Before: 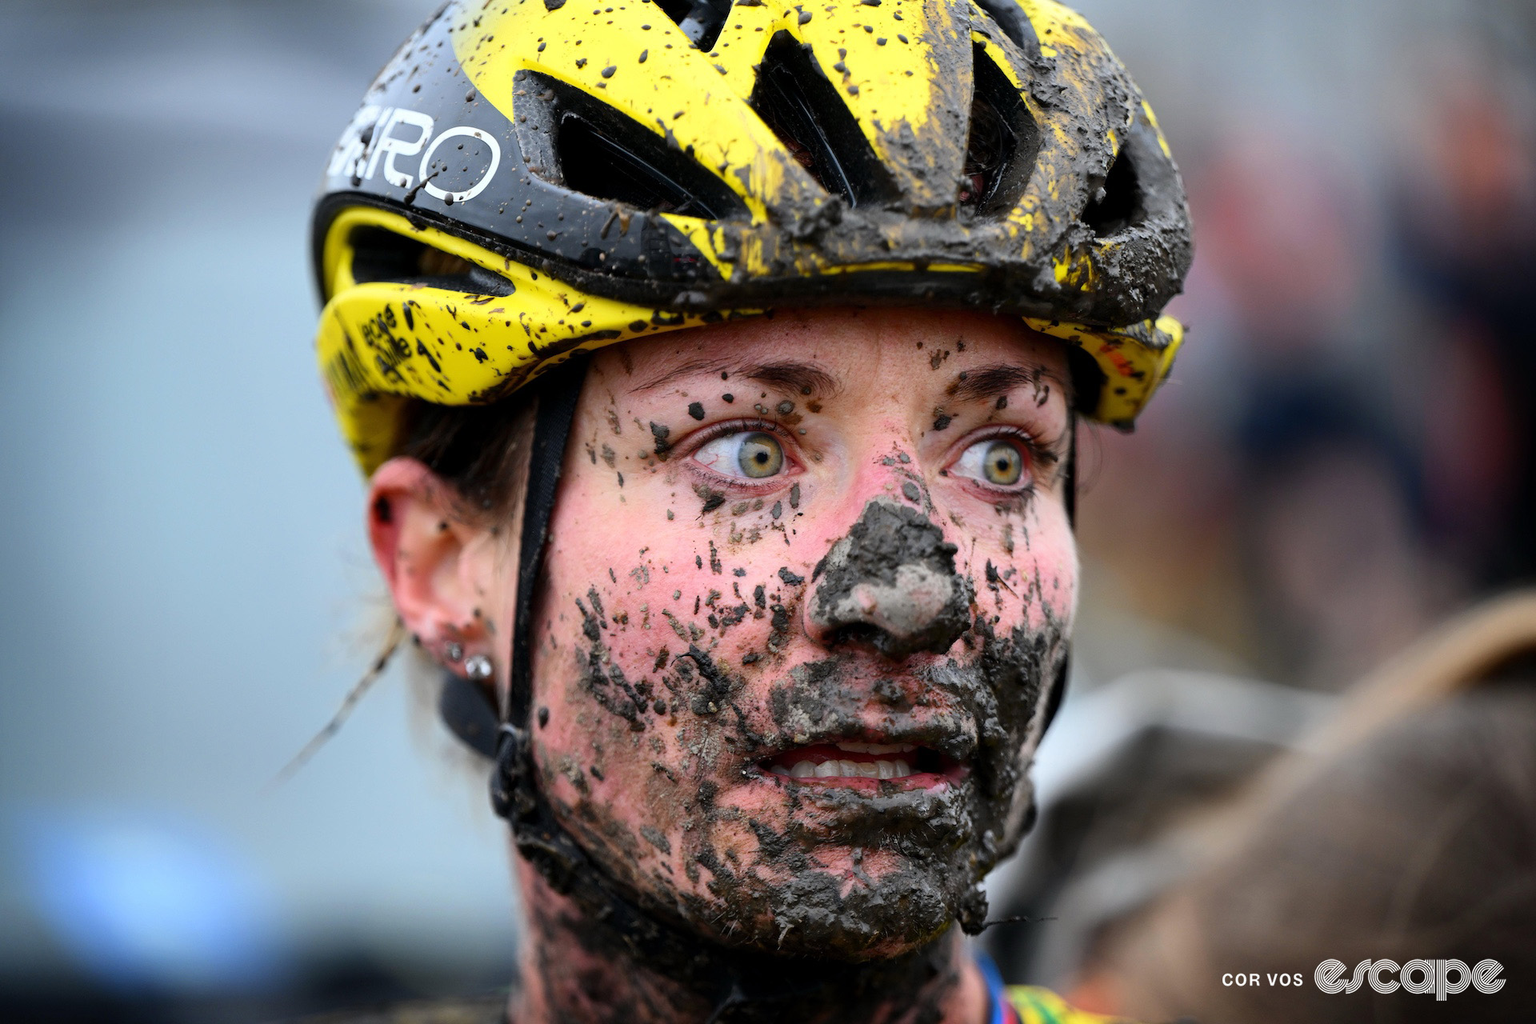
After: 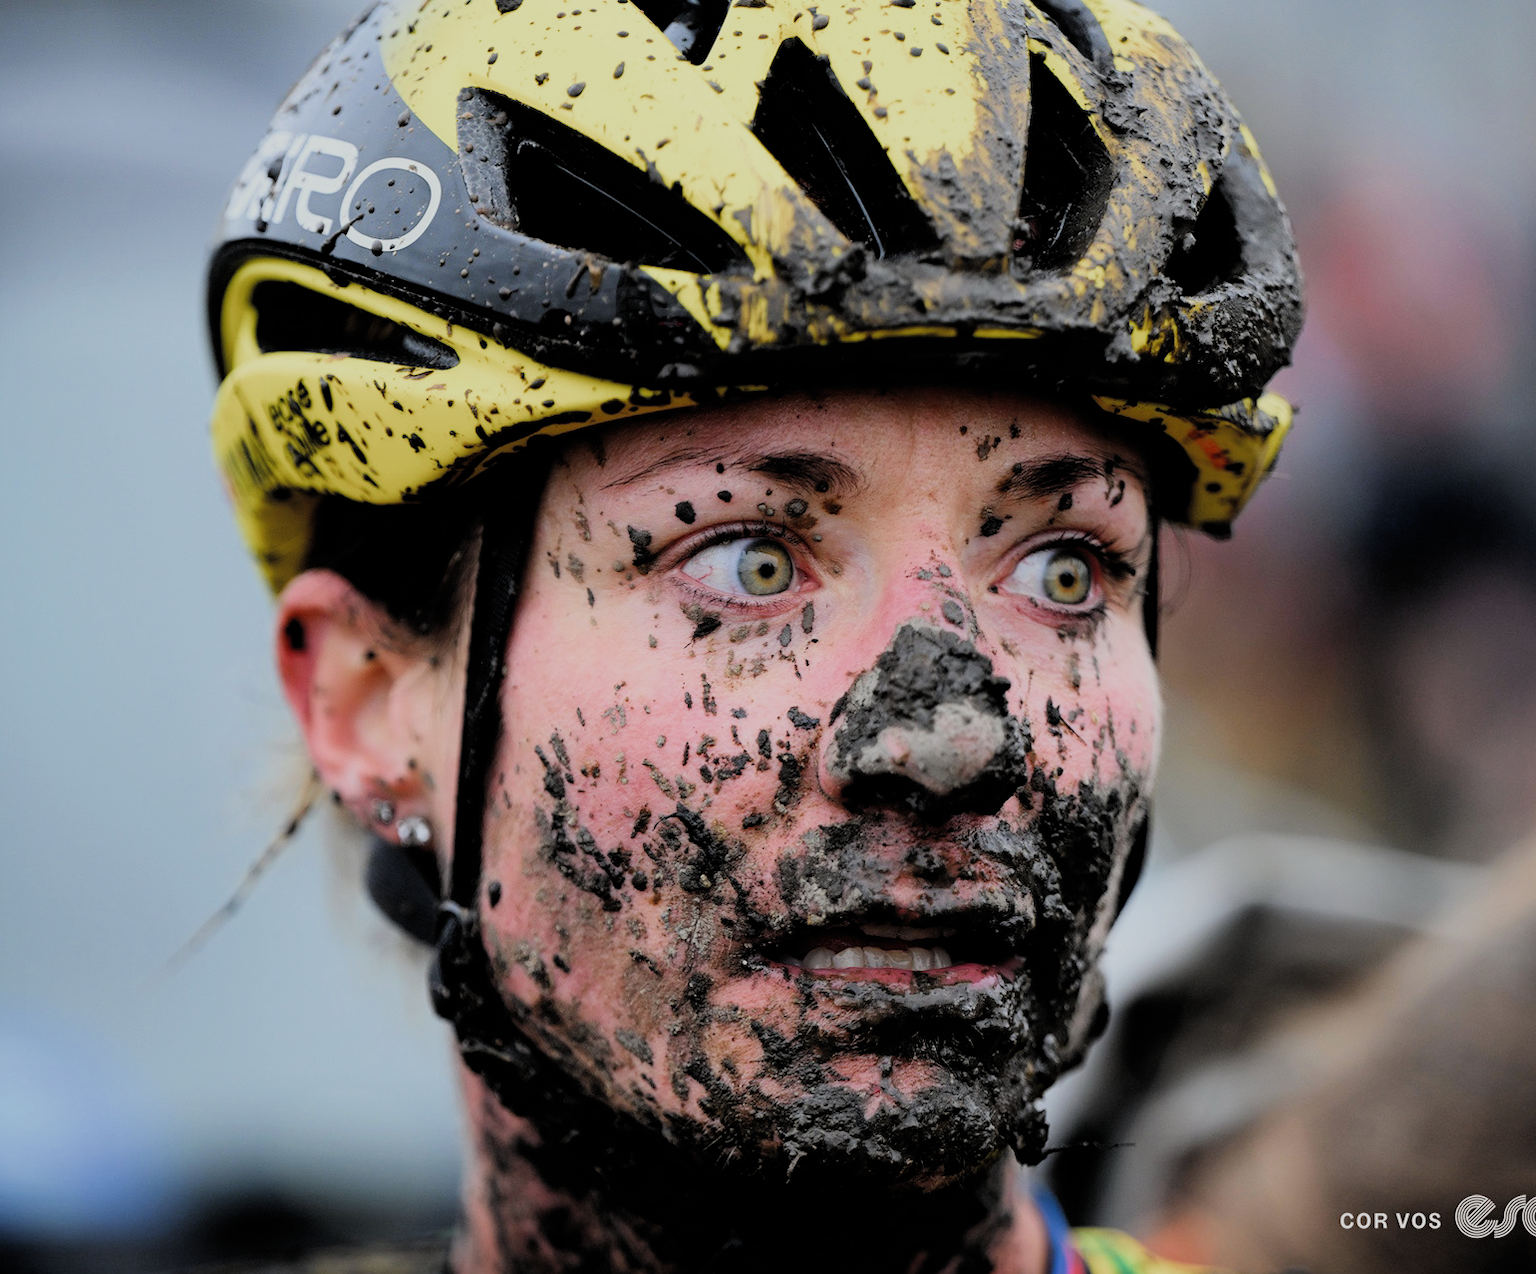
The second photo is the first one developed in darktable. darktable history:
filmic rgb: black relative exposure -5.13 EV, white relative exposure 3.97 EV, threshold 3.03 EV, hardness 2.9, contrast 1.094, add noise in highlights 0, color science v3 (2019), use custom middle-gray values true, contrast in highlights soft, enable highlight reconstruction true
crop and rotate: left 9.549%, right 10.183%
contrast equalizer: octaves 7, y [[0.5, 0.5, 0.472, 0.5, 0.5, 0.5], [0.5 ×6], [0.5 ×6], [0 ×6], [0 ×6]]
